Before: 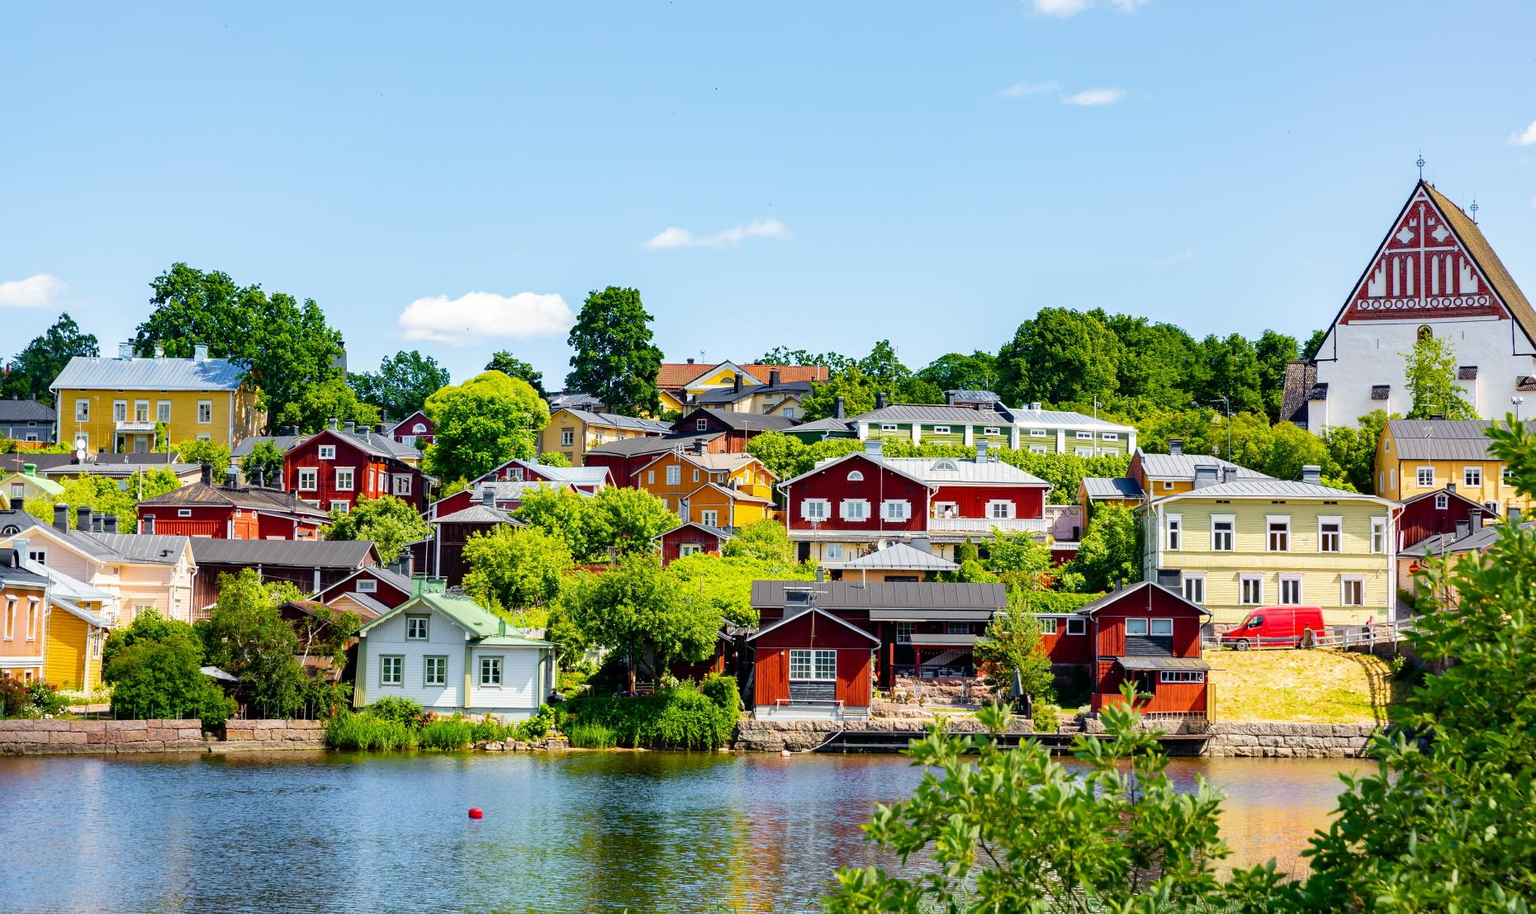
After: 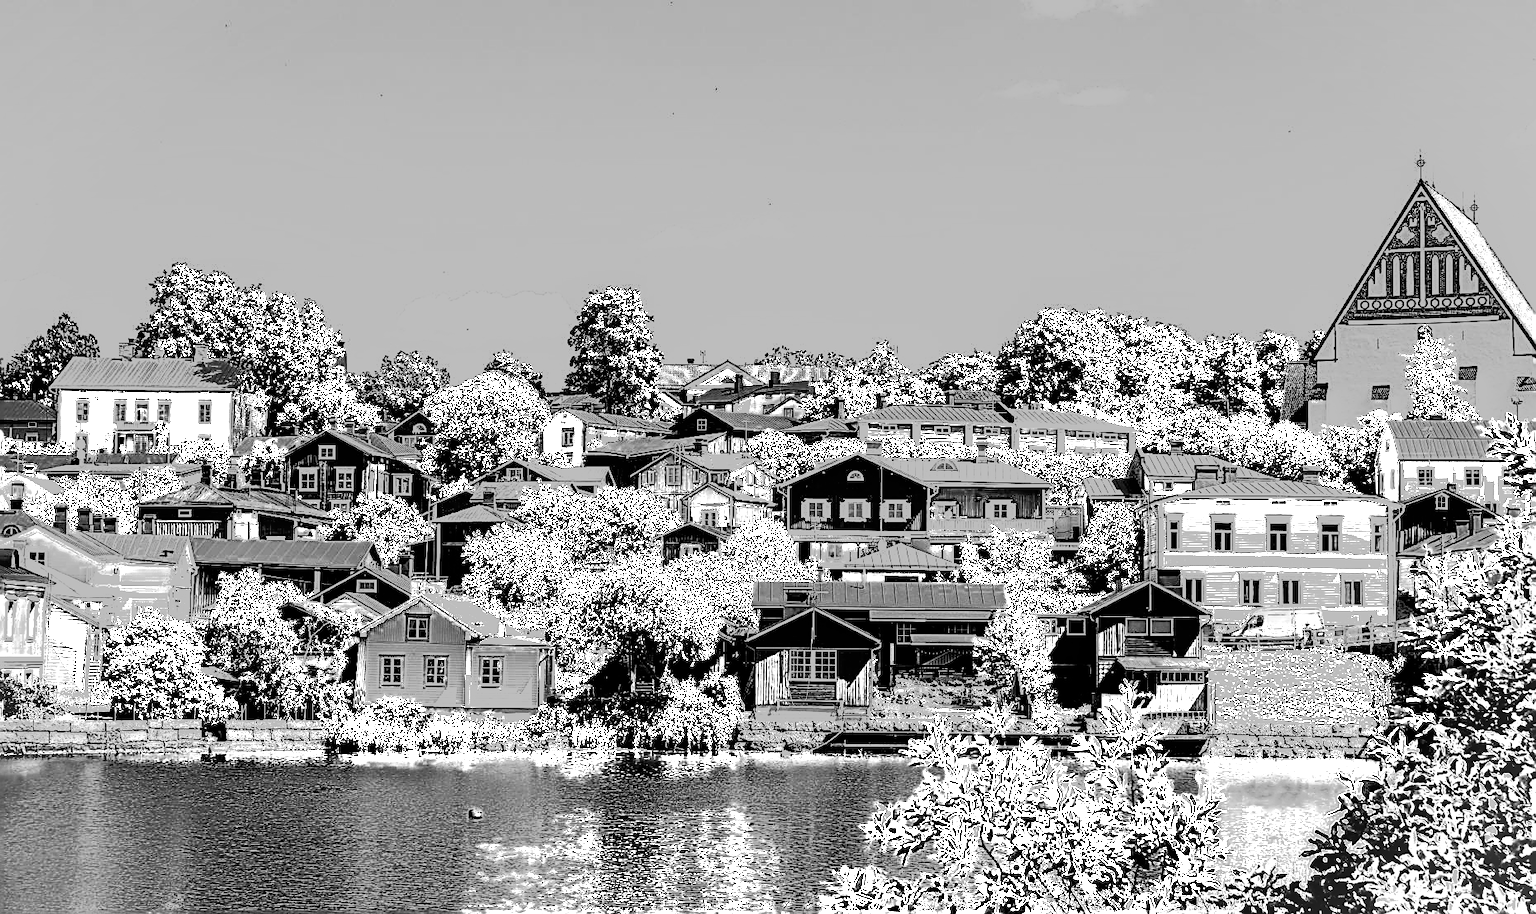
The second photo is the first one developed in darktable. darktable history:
filmic rgb: black relative exposure -3.67 EV, white relative exposure 2.44 EV, hardness 3.29, preserve chrominance no, color science v4 (2020), iterations of high-quality reconstruction 0, type of noise poissonian
sharpen: amount 1.844
shadows and highlights: shadows -23.65, highlights 45.94, soften with gaussian
vignetting: fall-off start 99.72%, brightness 0.065, saturation -0.002, width/height ratio 1.31, unbound false
color correction: highlights a* -10.14, highlights b* -10
color zones: curves: ch0 [(0, 0.554) (0.146, 0.662) (0.293, 0.86) (0.503, 0.774) (0.637, 0.106) (0.74, 0.072) (0.866, 0.488) (0.998, 0.569)]; ch1 [(0, 0) (0.143, 0) (0.286, 0) (0.429, 0) (0.571, 0) (0.714, 0) (0.857, 0)], mix 32.99%
exposure: black level correction 0, exposure 0.394 EV, compensate highlight preservation false
